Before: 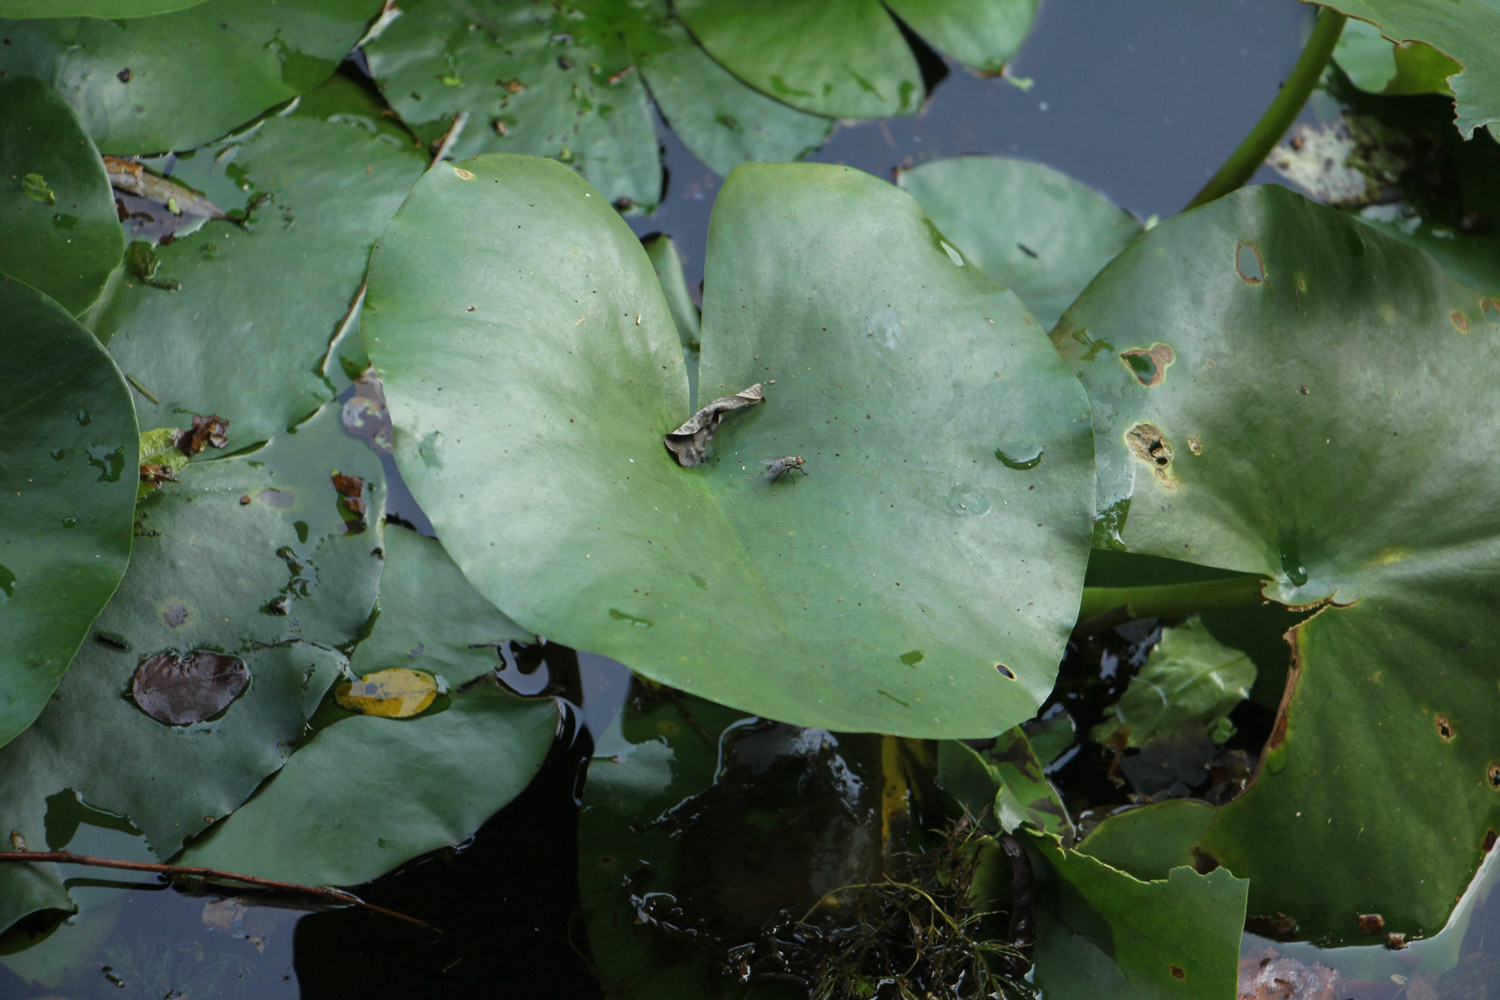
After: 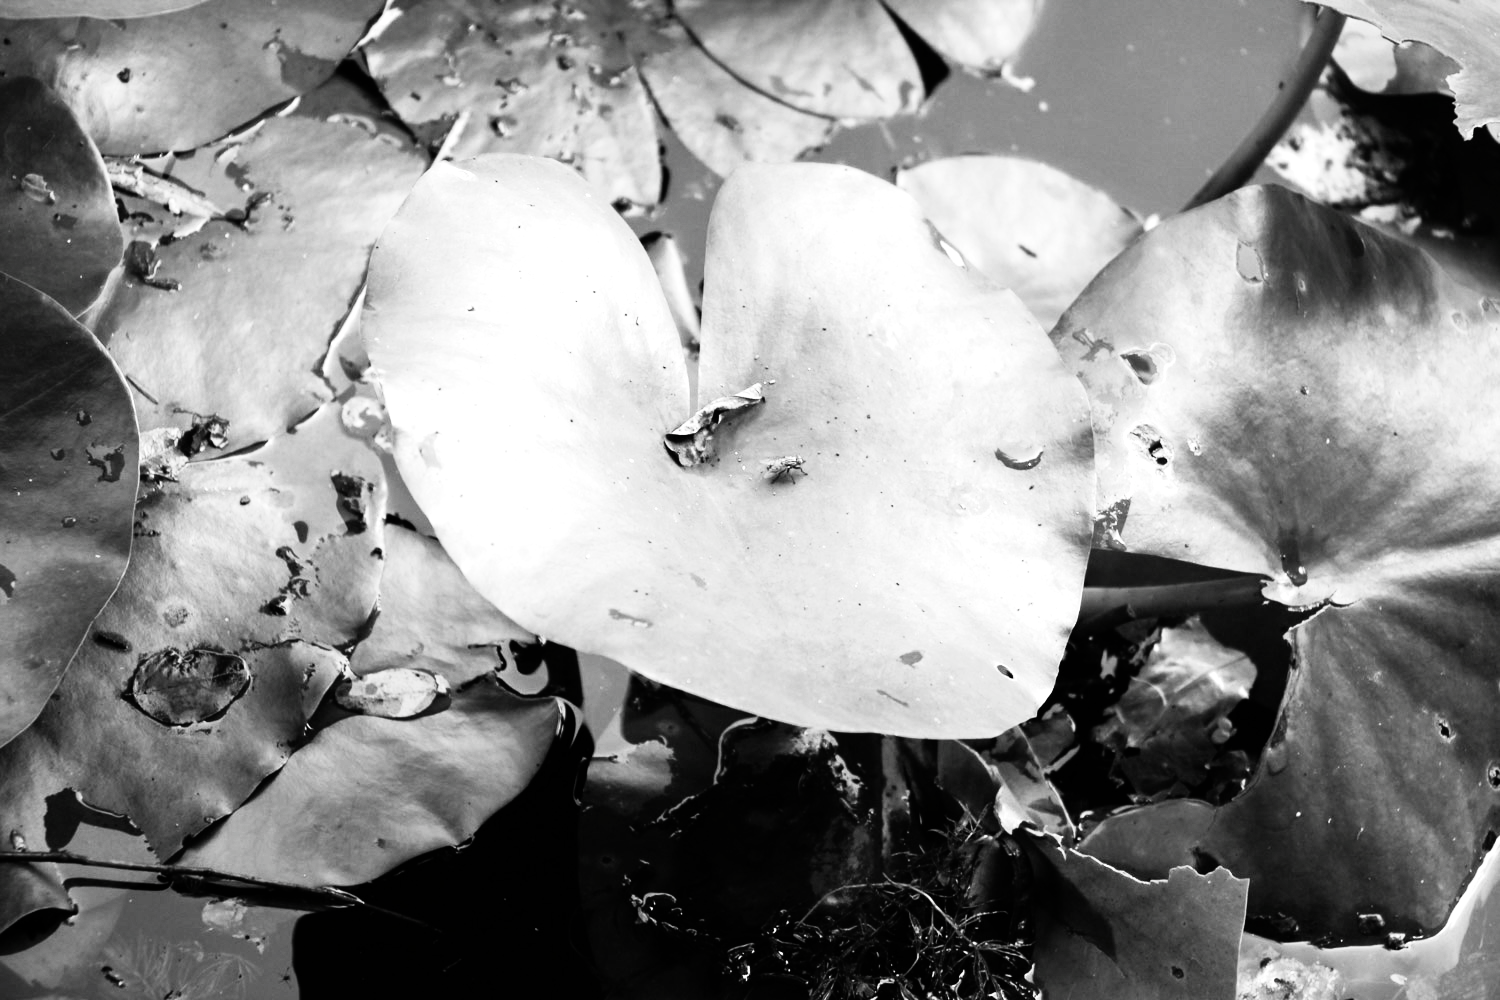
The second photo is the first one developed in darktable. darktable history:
exposure: black level correction 0, exposure 0.93 EV, compensate highlight preservation false
base curve: curves: ch0 [(0, 0) (0.032, 0.037) (0.105, 0.228) (0.435, 0.76) (0.856, 0.983) (1, 1)], preserve colors none
contrast brightness saturation: contrast -0.038, brightness -0.574, saturation -0.996
color balance rgb: perceptual saturation grading › global saturation 30.983%, perceptual brilliance grading › global brilliance 17.955%, global vibrance 5.28%, contrast 3.751%
